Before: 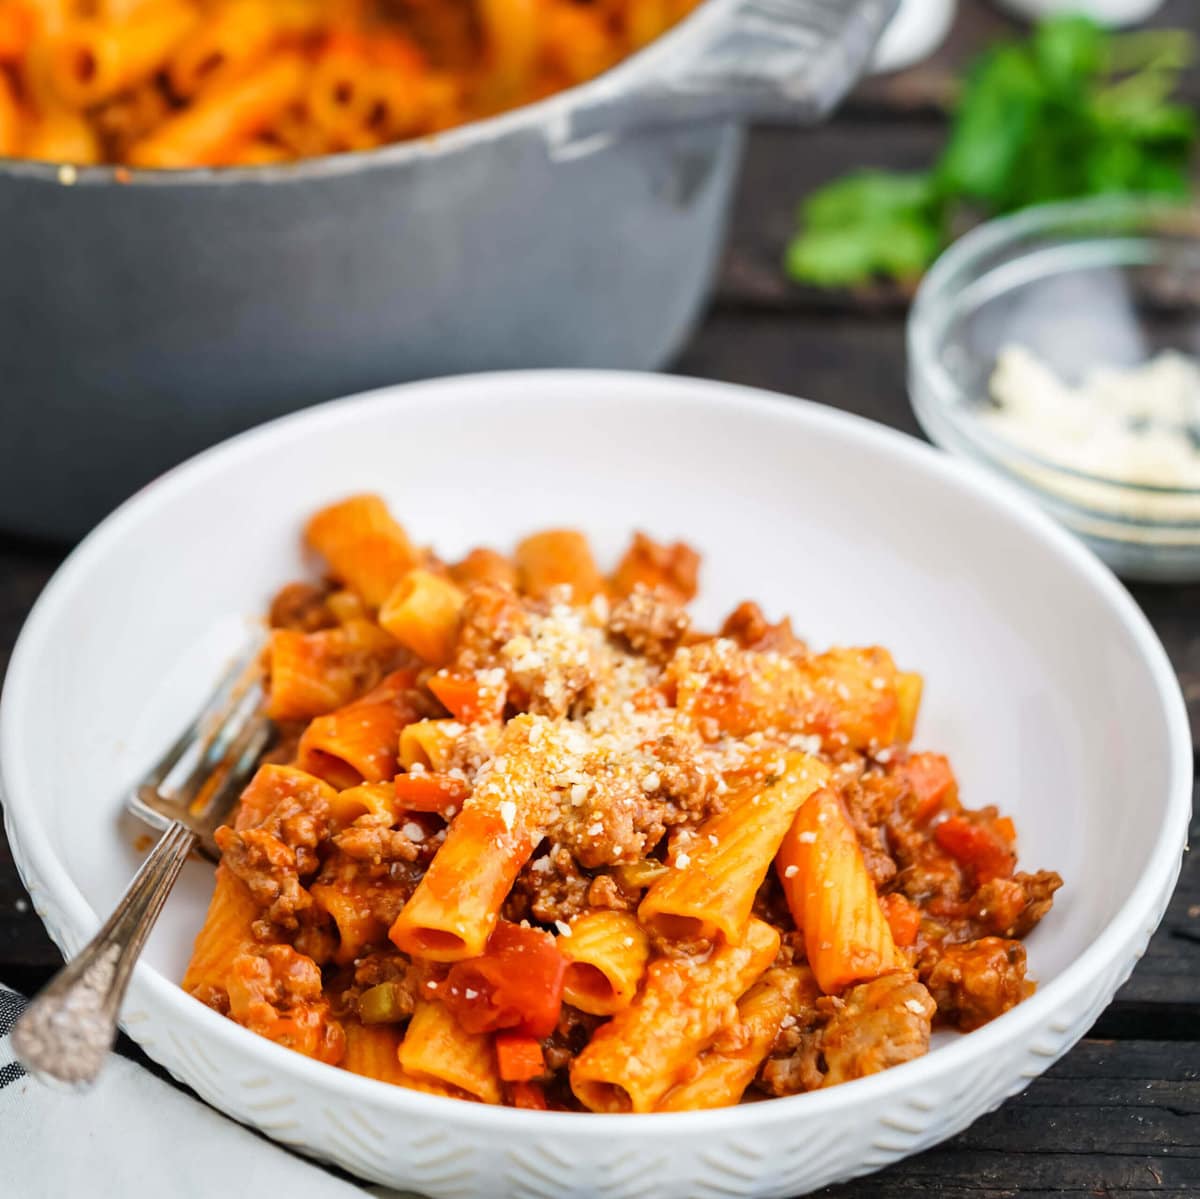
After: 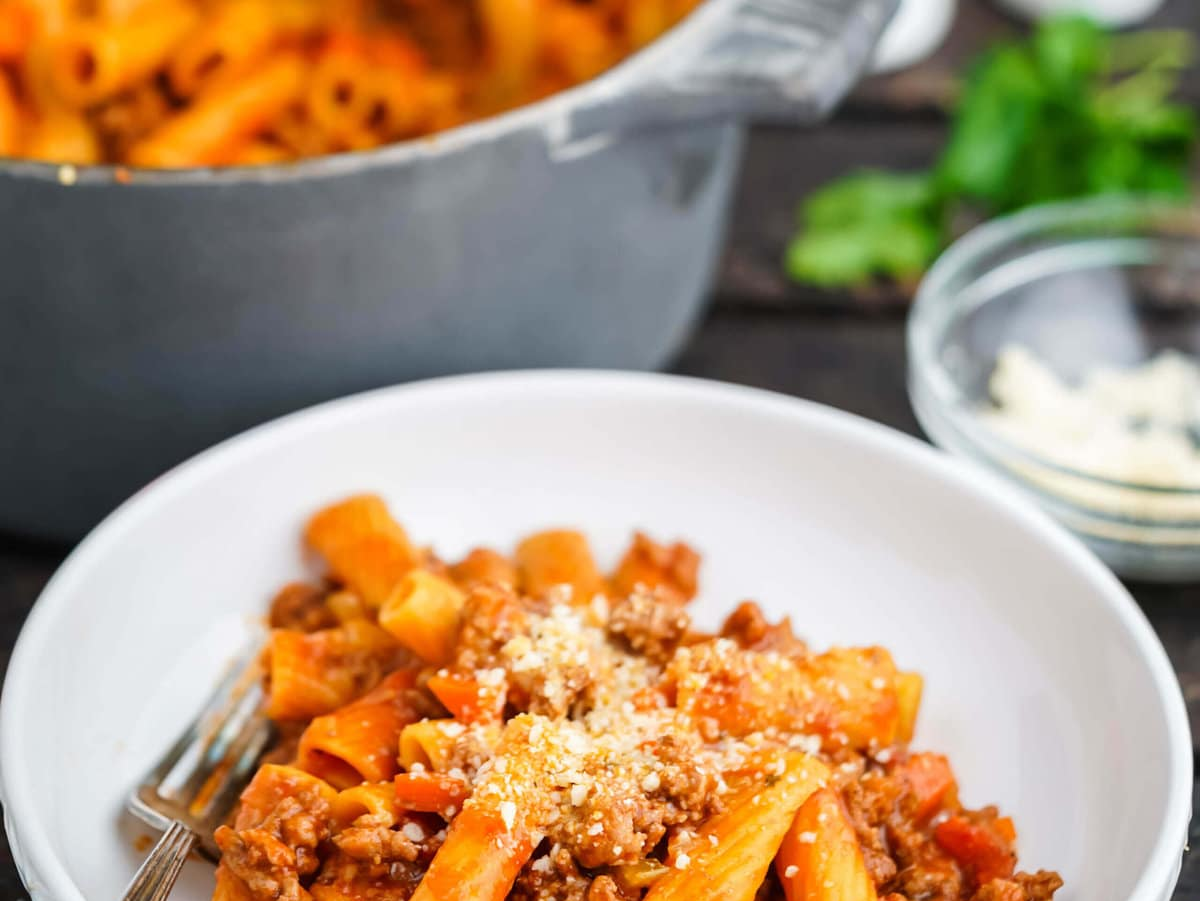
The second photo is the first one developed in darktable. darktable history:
crop: bottom 24.82%
